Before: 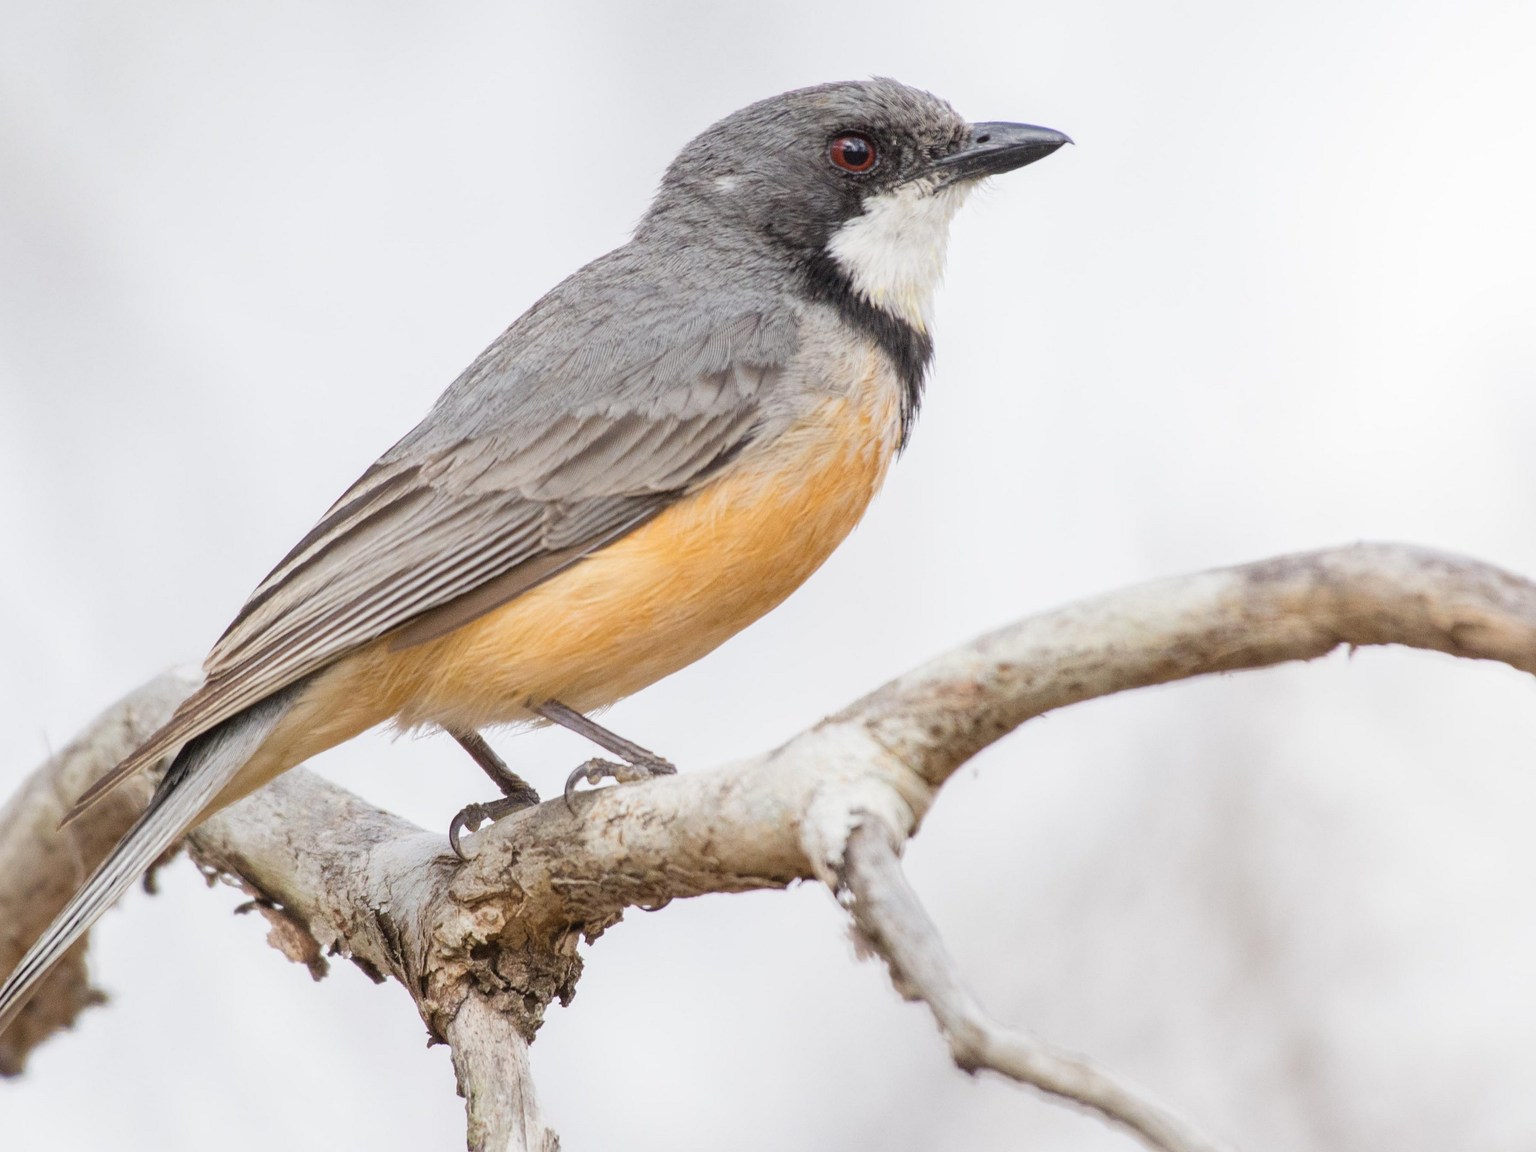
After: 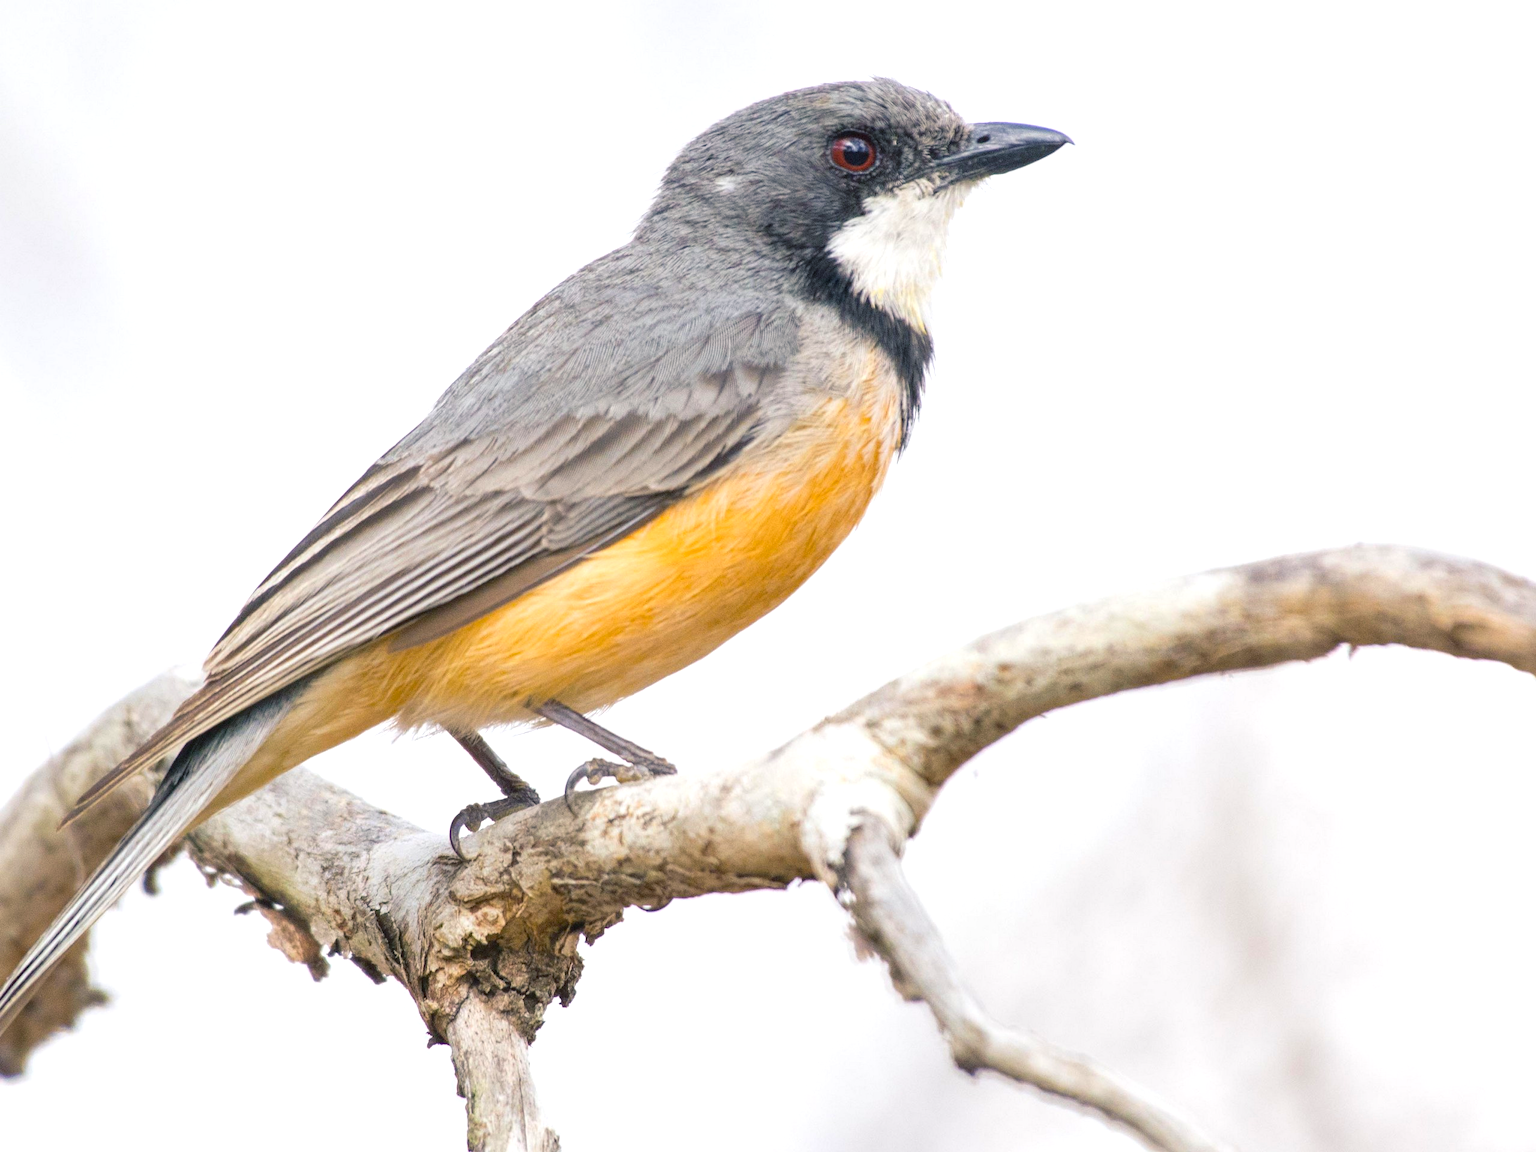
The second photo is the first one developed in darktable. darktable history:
color balance rgb: shadows lift › chroma 7.391%, shadows lift › hue 244.93°, perceptual saturation grading › global saturation 30.532%, perceptual brilliance grading › global brilliance 10.633%
